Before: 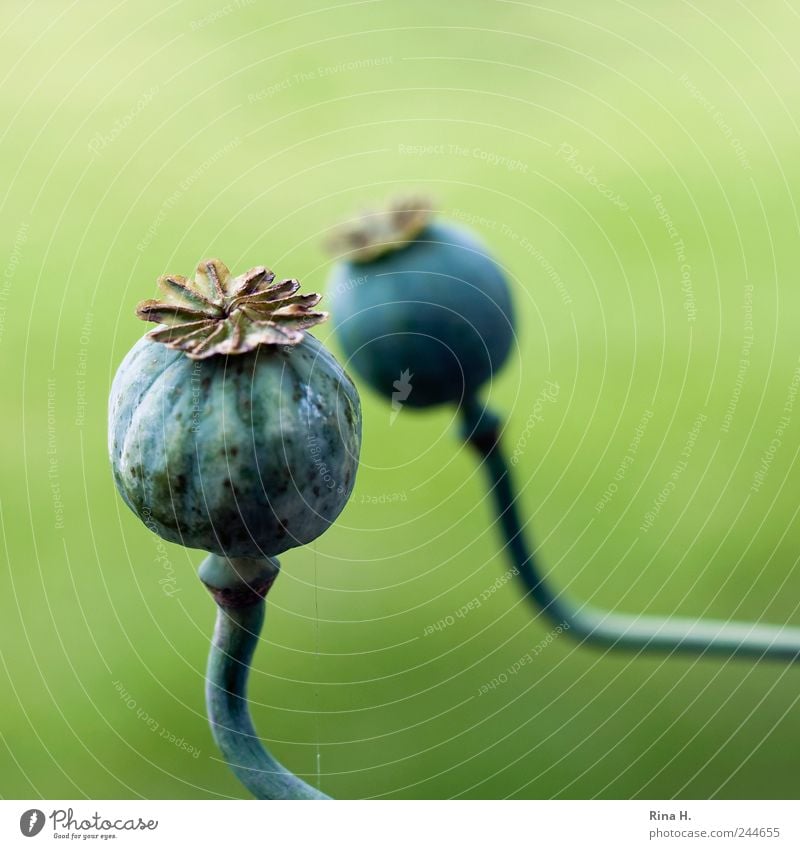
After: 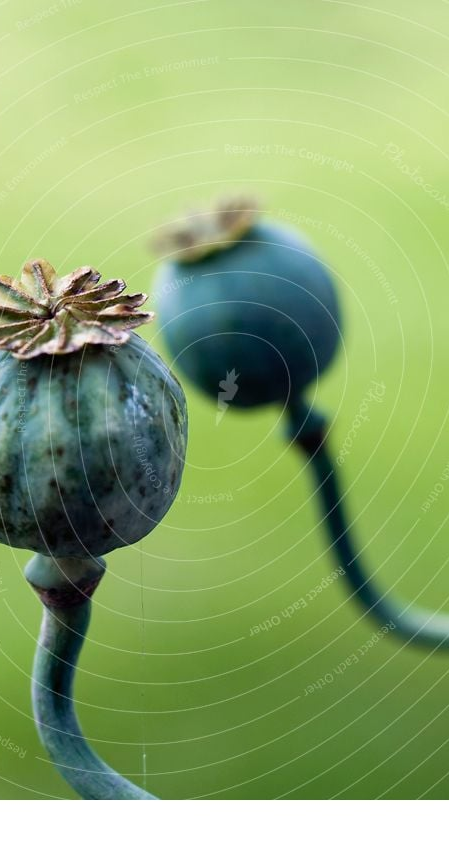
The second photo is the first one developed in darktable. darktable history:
crop: left 21.817%, right 22.022%, bottom 0.005%
